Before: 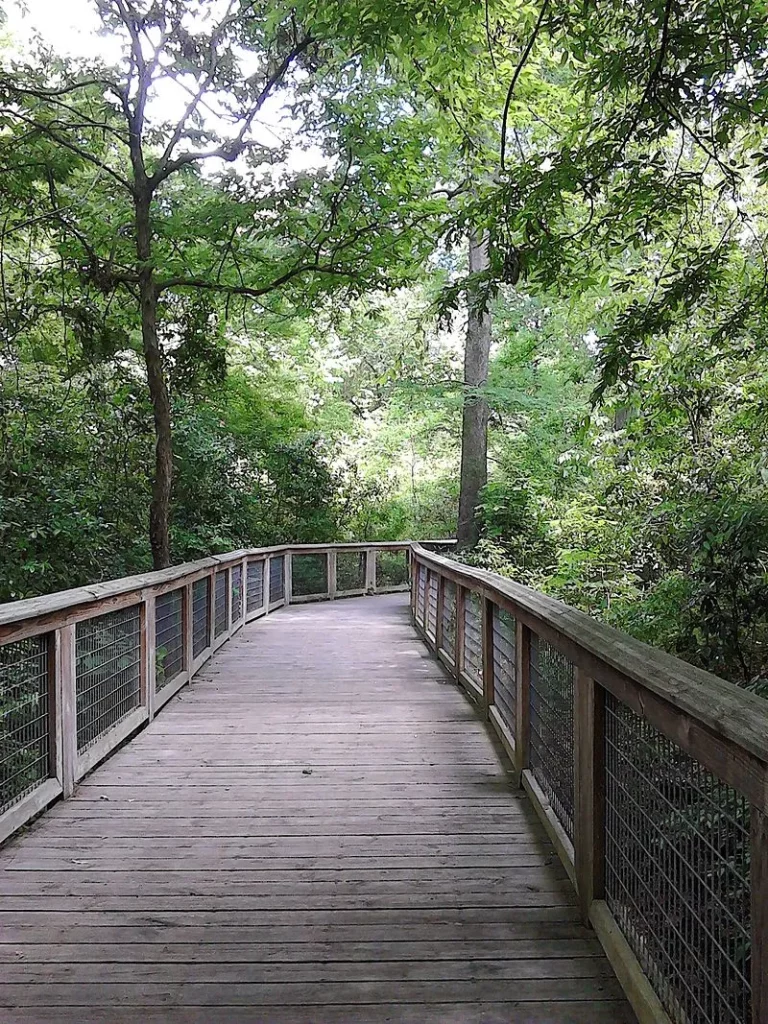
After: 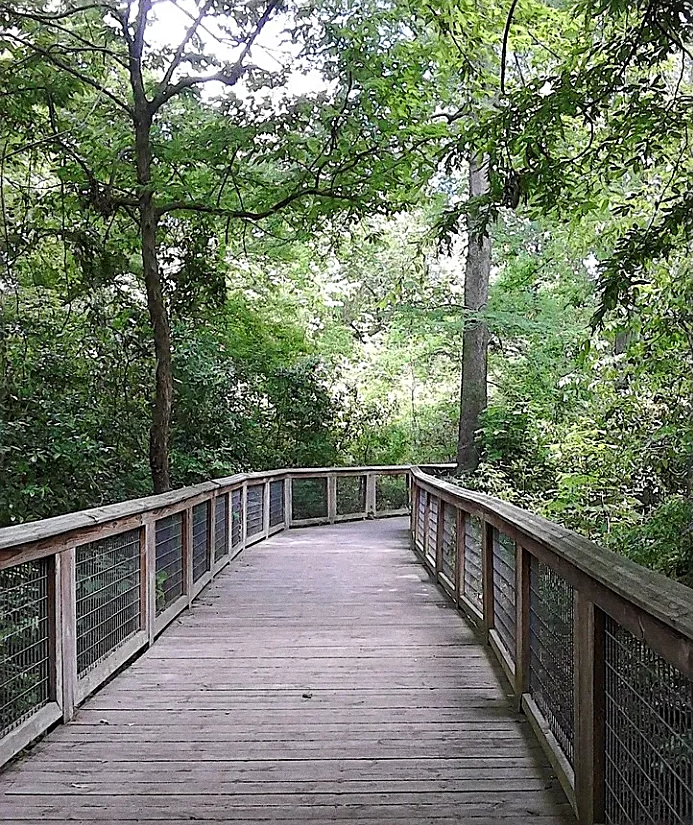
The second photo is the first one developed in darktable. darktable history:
grain: coarseness 22.88 ISO
sharpen: on, module defaults
crop: top 7.49%, right 9.717%, bottom 11.943%
